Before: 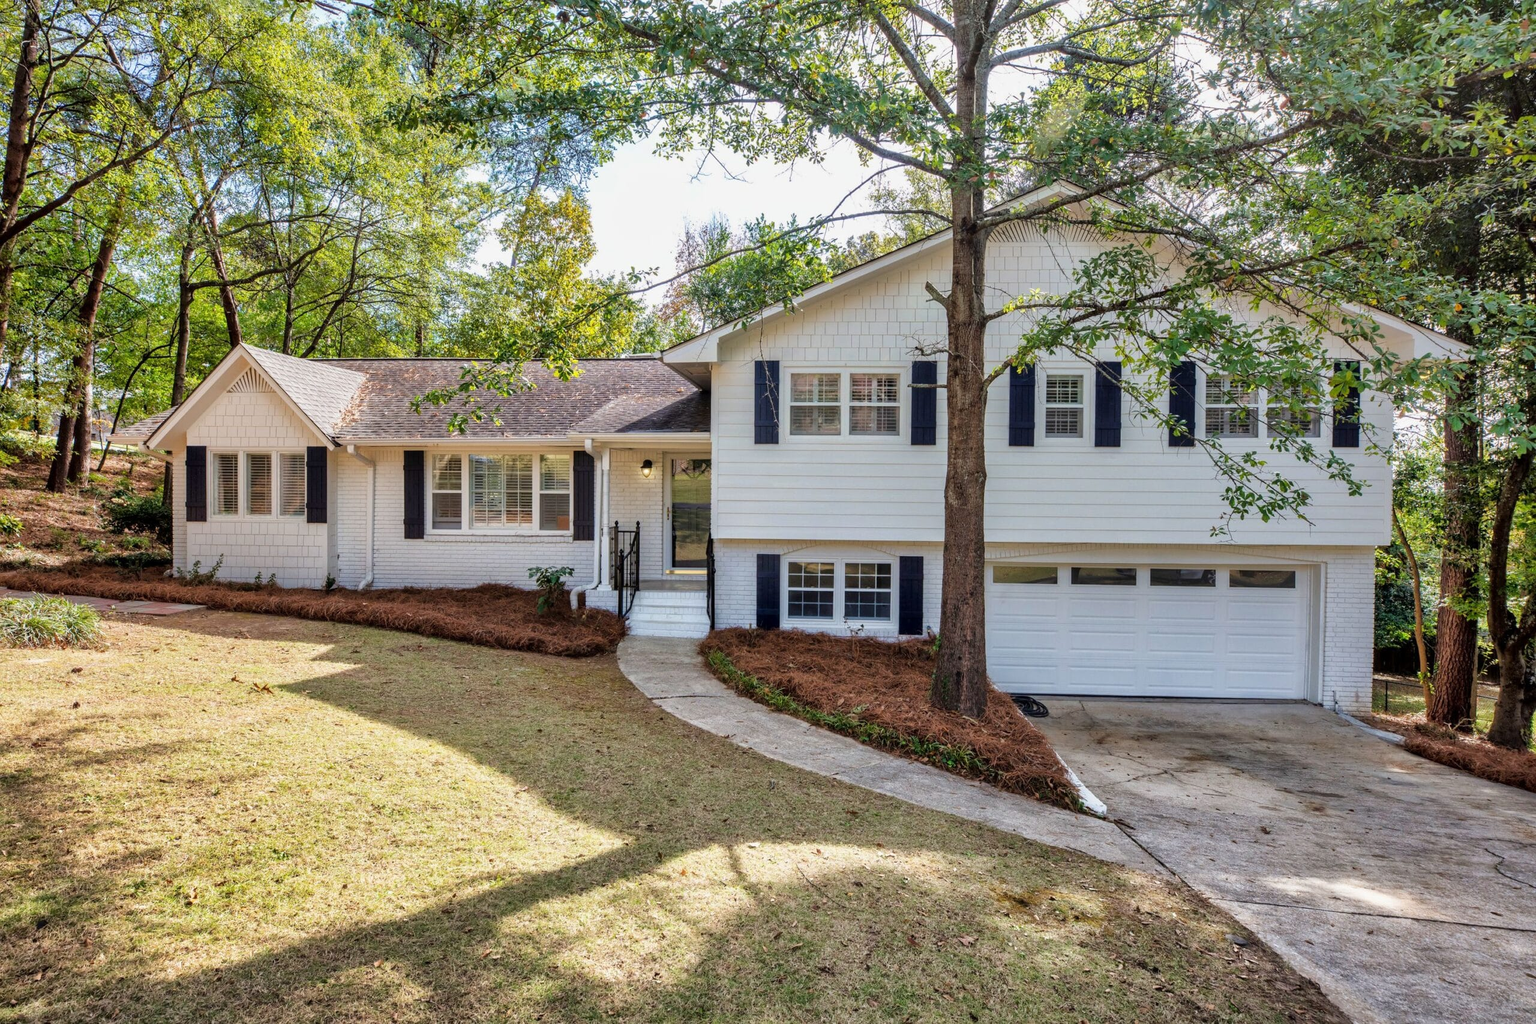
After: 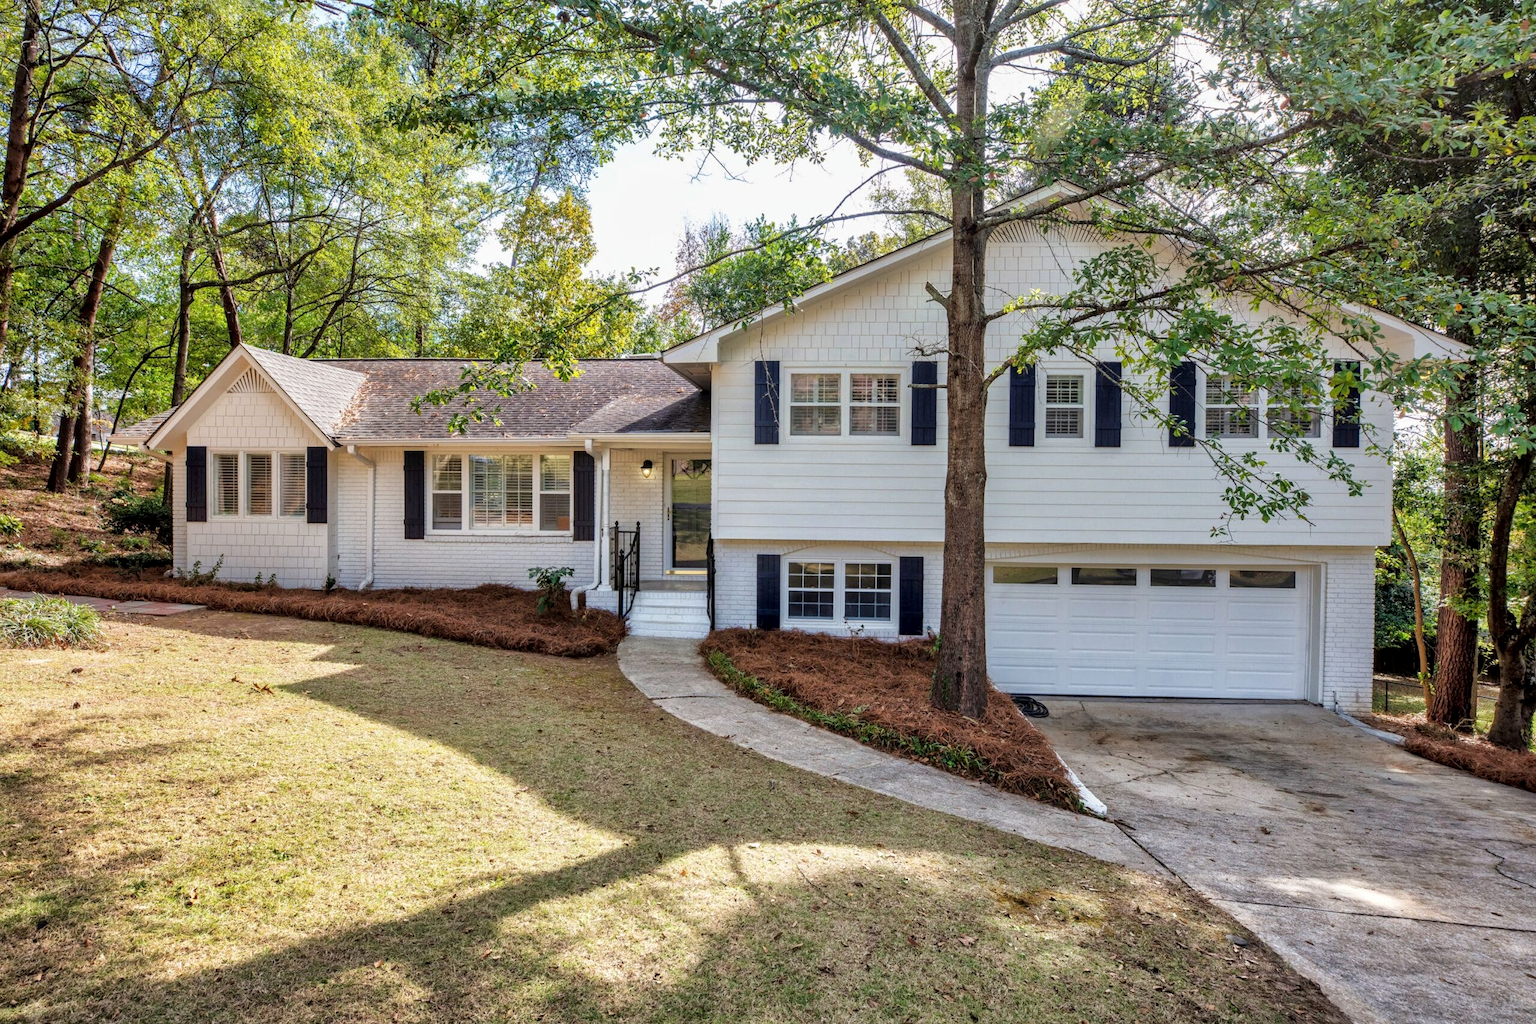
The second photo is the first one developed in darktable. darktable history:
local contrast: highlights 103%, shadows 98%, detail 119%, midtone range 0.2
